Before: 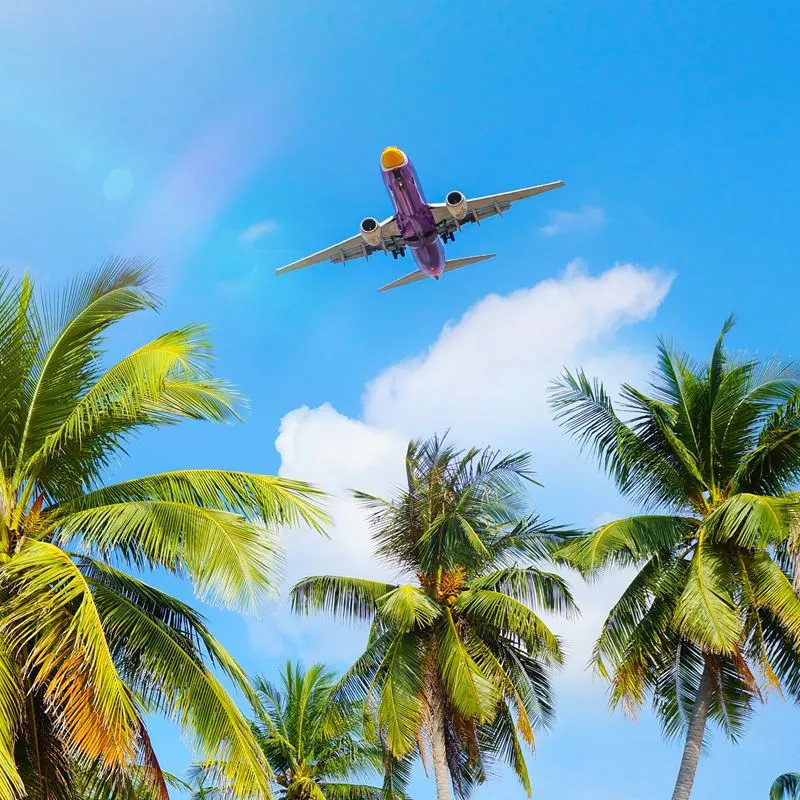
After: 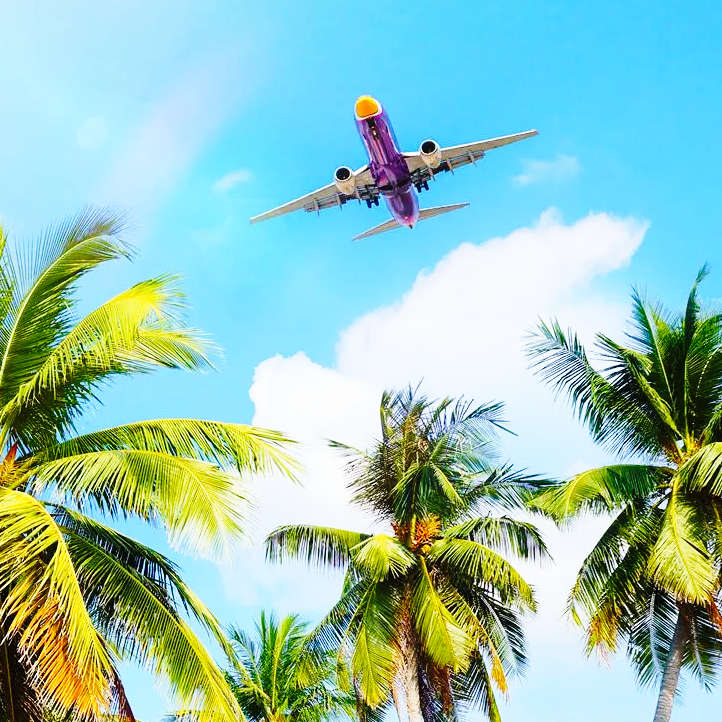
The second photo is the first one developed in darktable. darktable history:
crop: left 3.305%, top 6.436%, right 6.389%, bottom 3.258%
base curve: curves: ch0 [(0, 0) (0.04, 0.03) (0.133, 0.232) (0.448, 0.748) (0.843, 0.968) (1, 1)], preserve colors none
